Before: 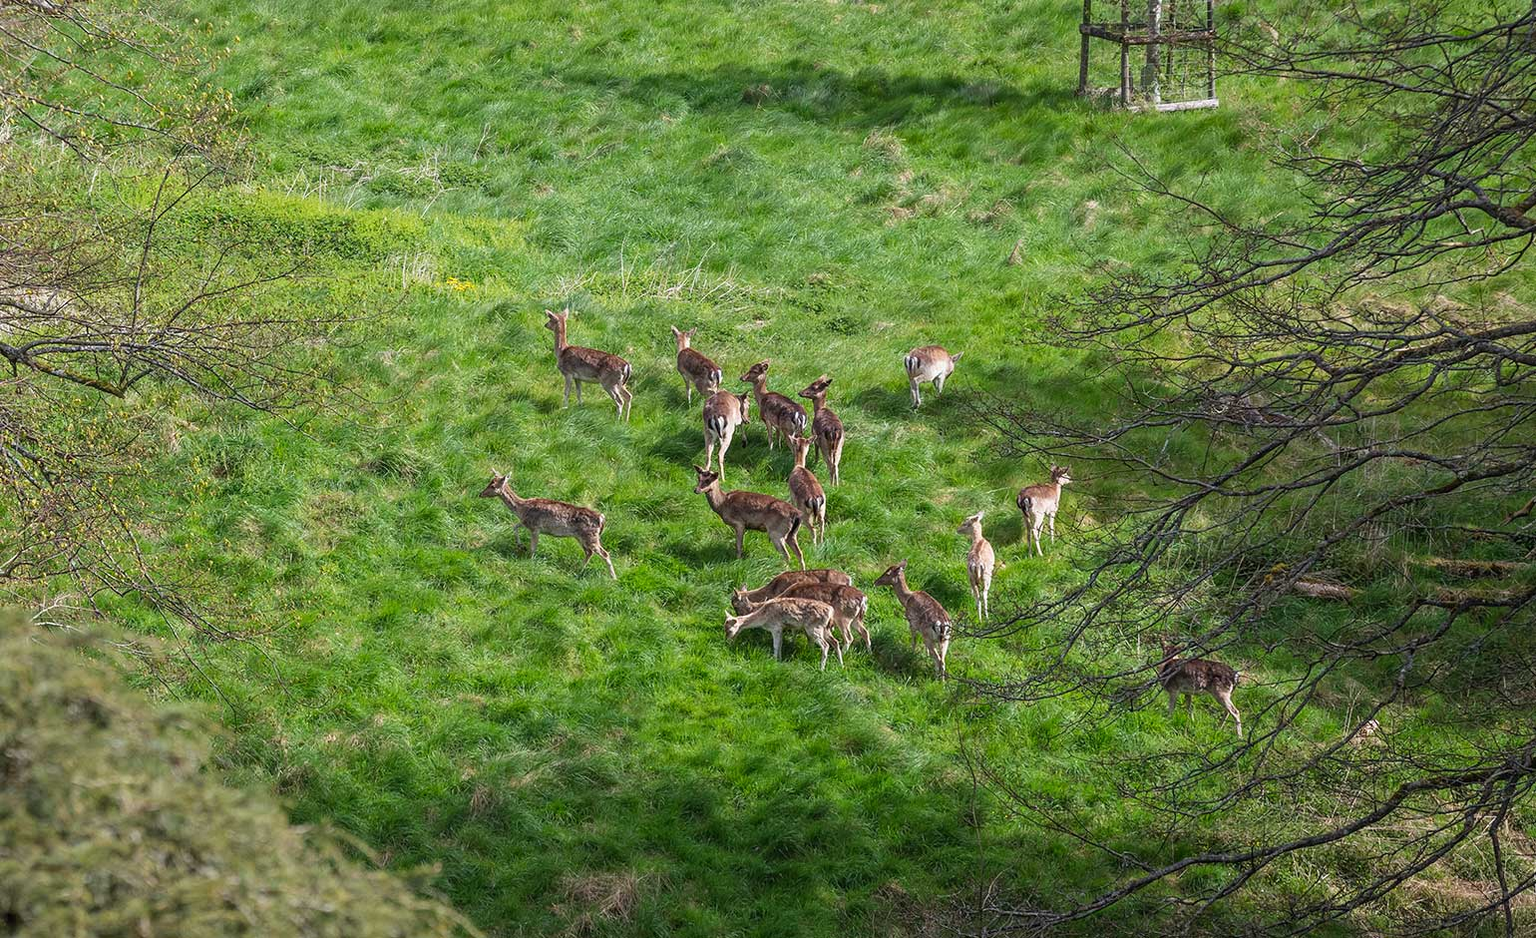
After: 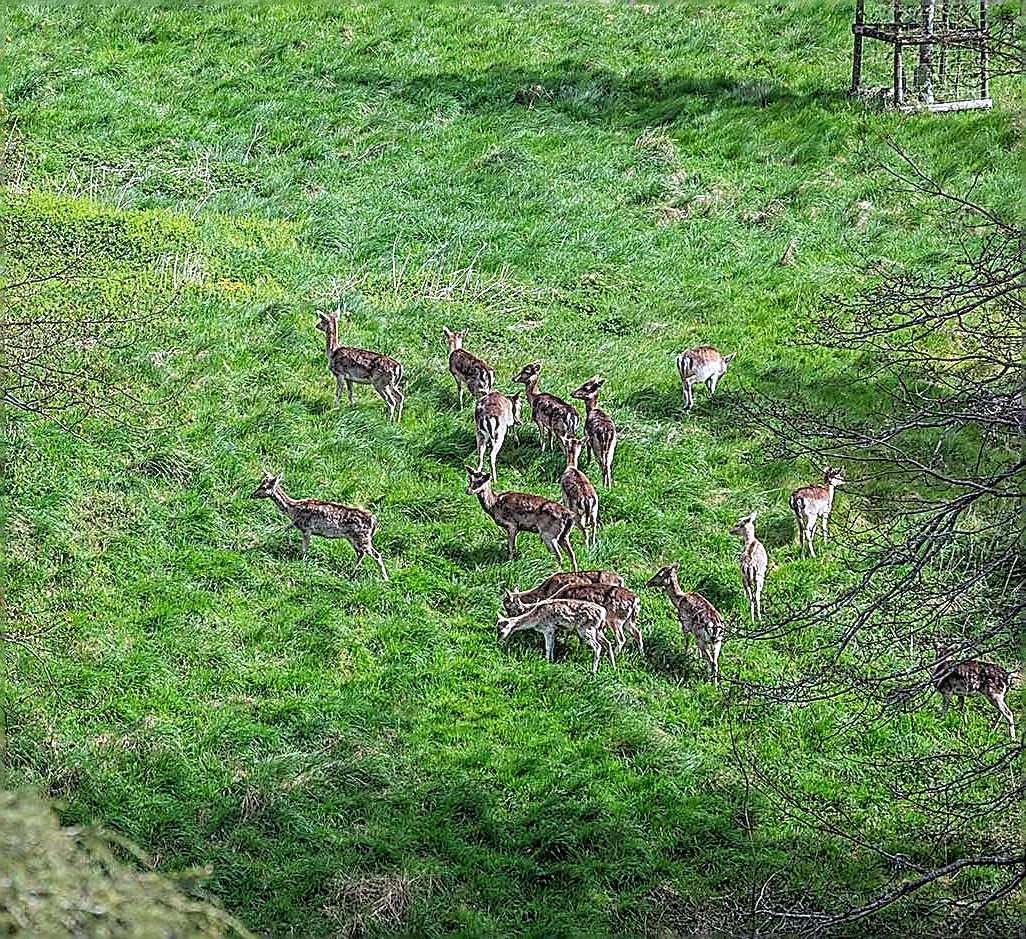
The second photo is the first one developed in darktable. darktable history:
crop and rotate: left 15.055%, right 18.278%
color calibration: x 0.367, y 0.376, temperature 4372.25 K
rgb levels: levels [[0.013, 0.434, 0.89], [0, 0.5, 1], [0, 0.5, 1]]
sharpen: amount 2
local contrast: detail 110%
